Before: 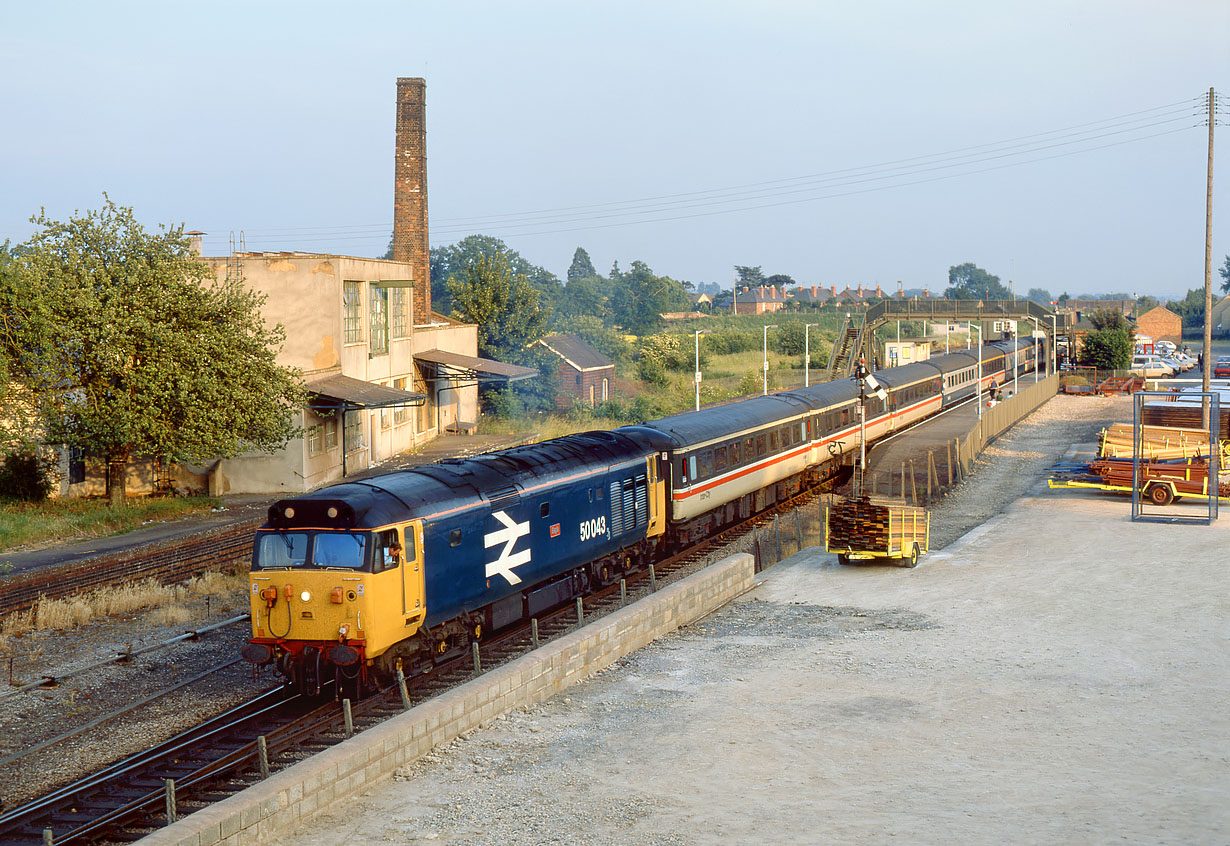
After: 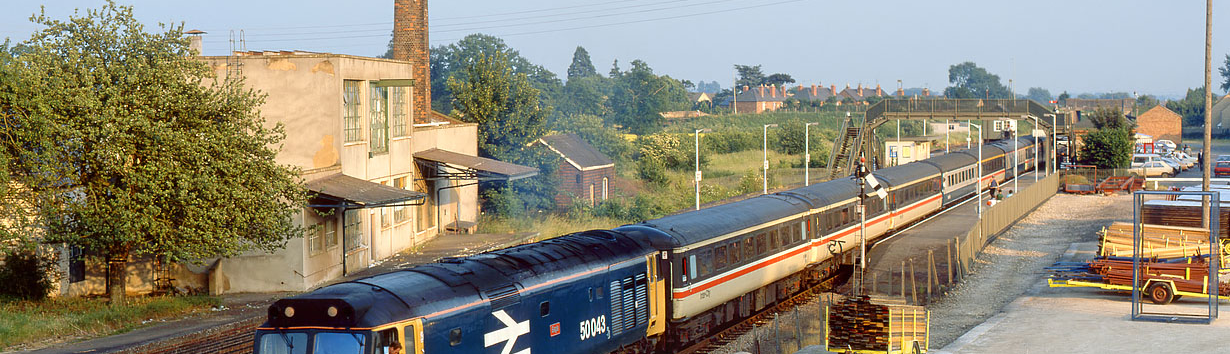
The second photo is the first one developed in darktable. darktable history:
crop and rotate: top 23.84%, bottom 34.294%
